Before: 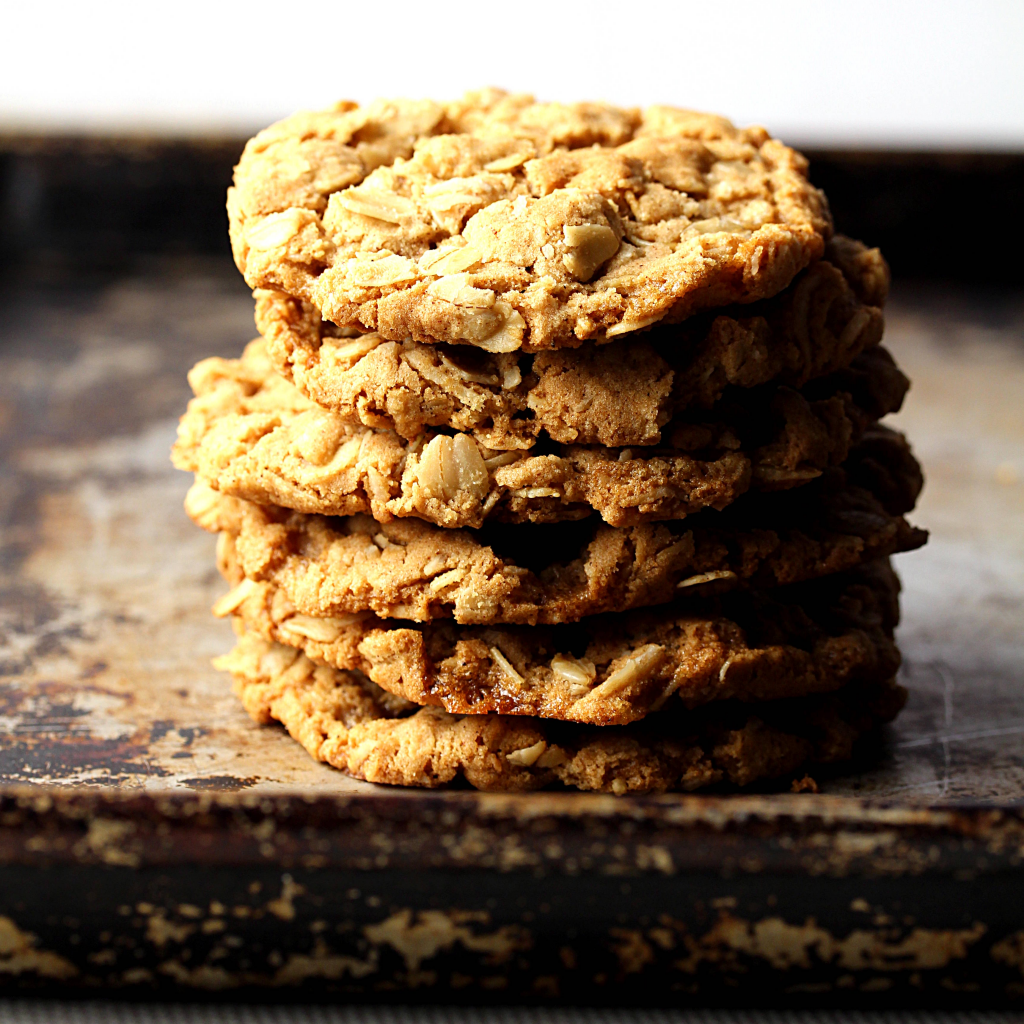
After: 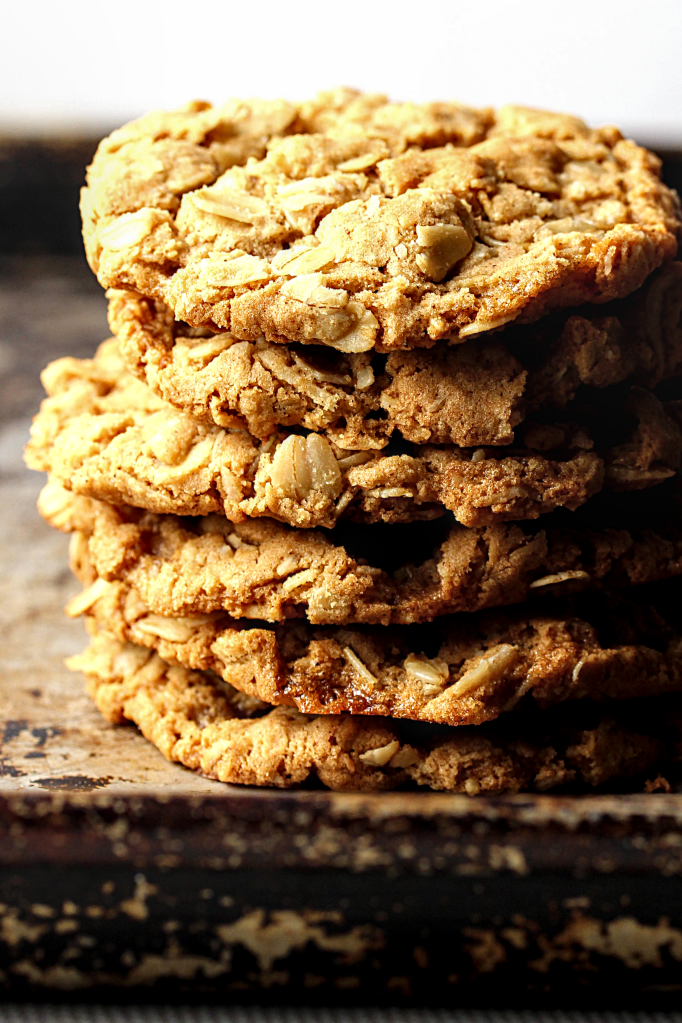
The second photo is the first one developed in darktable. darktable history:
crop and rotate: left 14.436%, right 18.898%
local contrast: detail 130%
